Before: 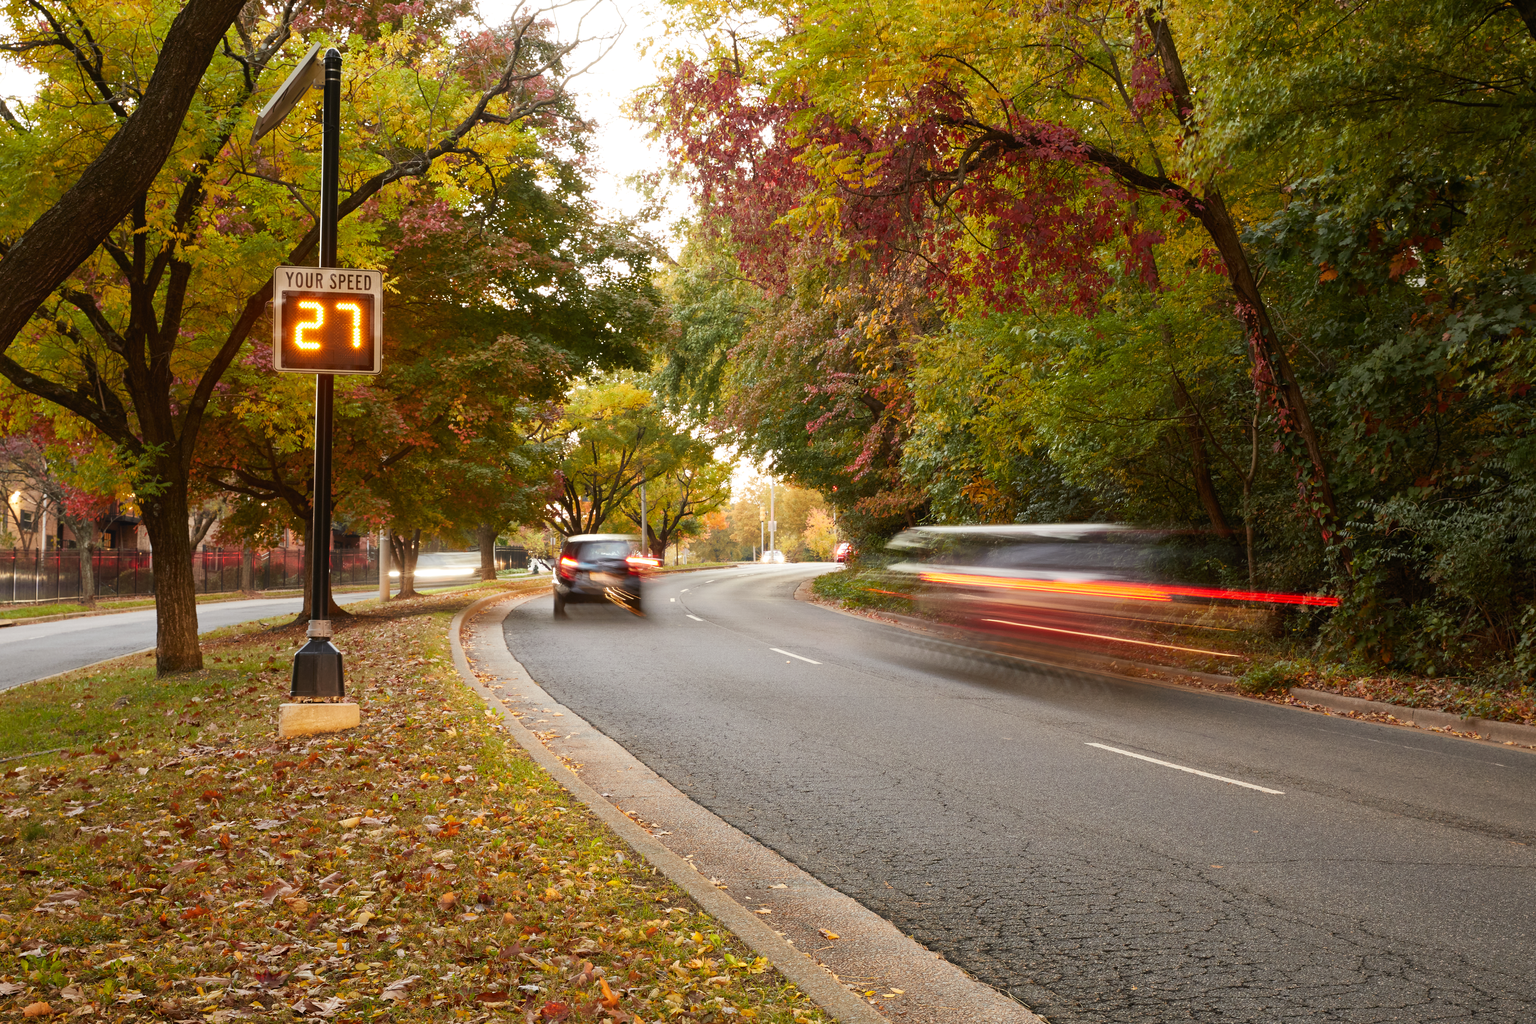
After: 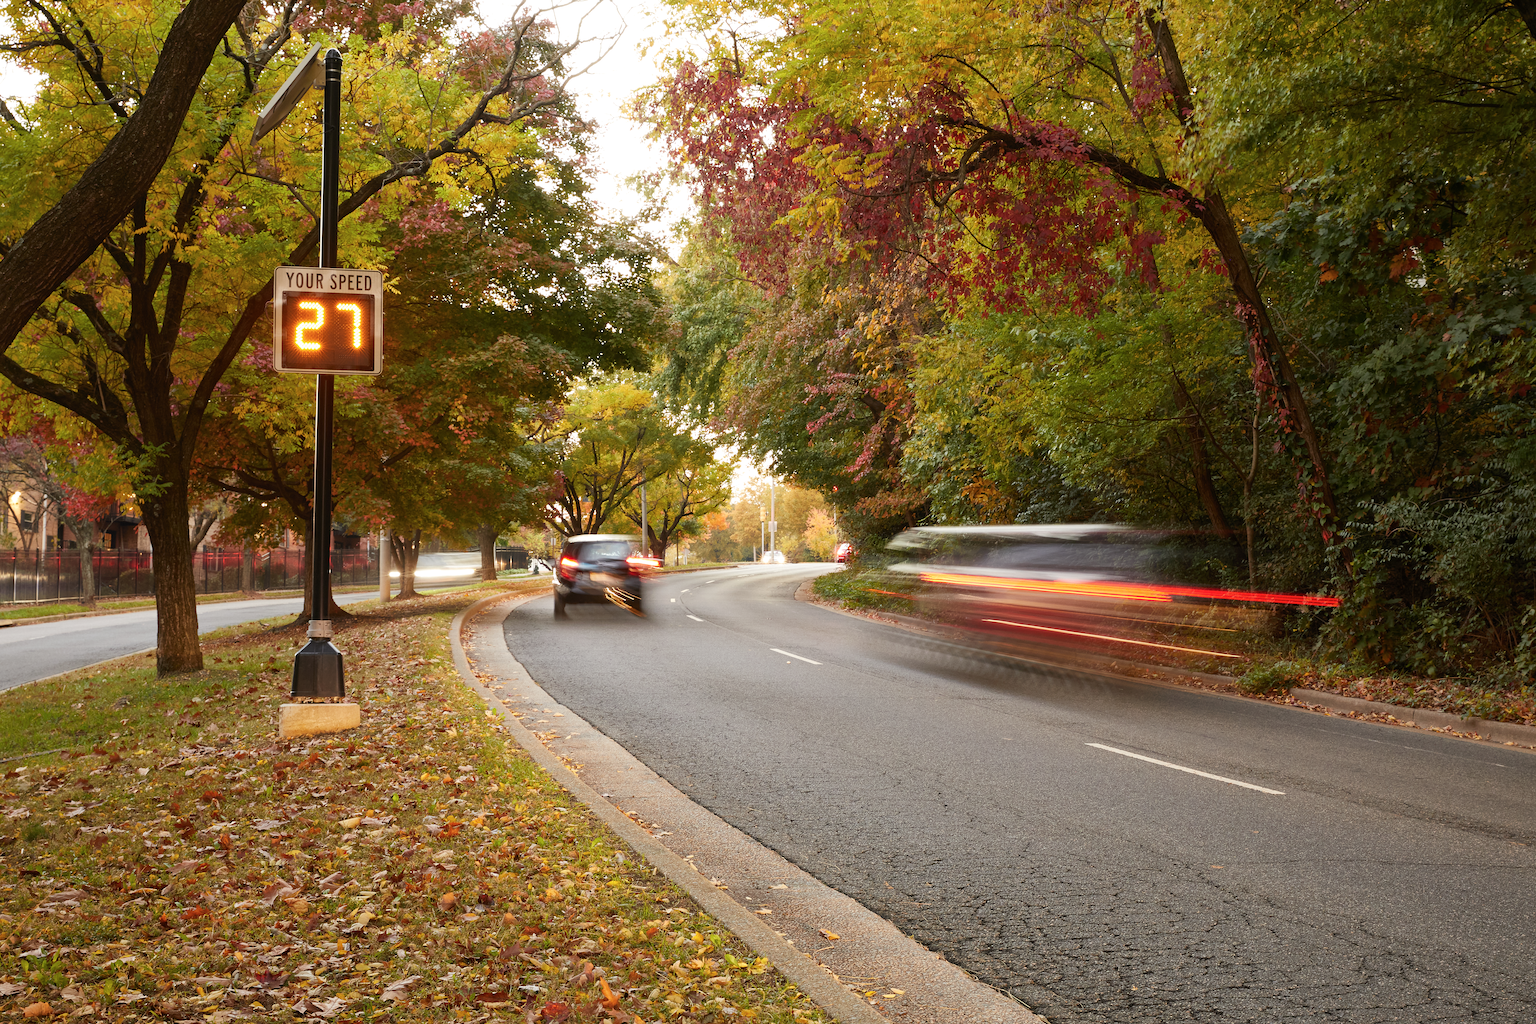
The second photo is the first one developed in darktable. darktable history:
sharpen: amount 0.2
color balance rgb: perceptual saturation grading › global saturation -3%
